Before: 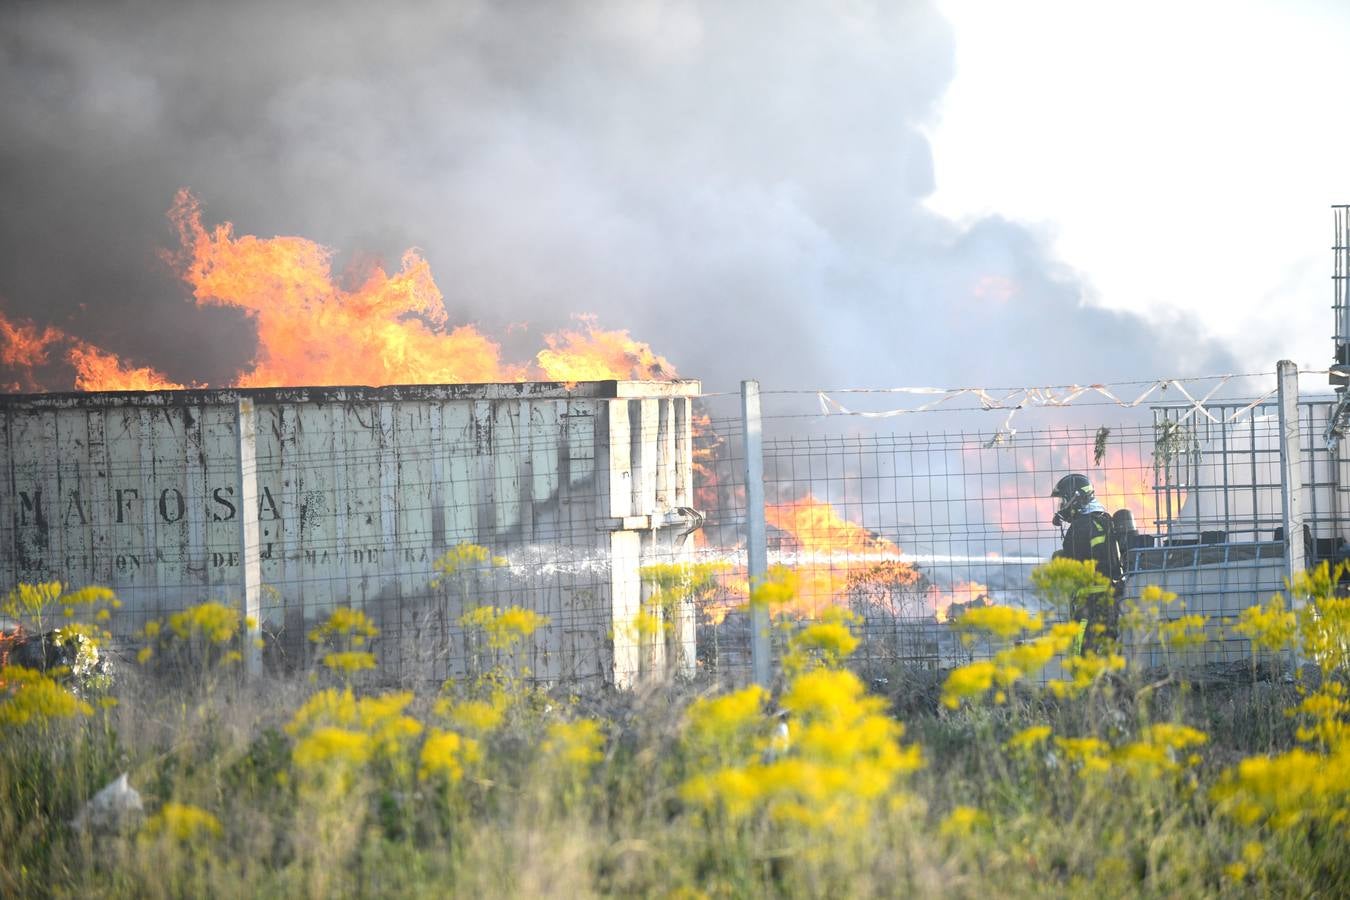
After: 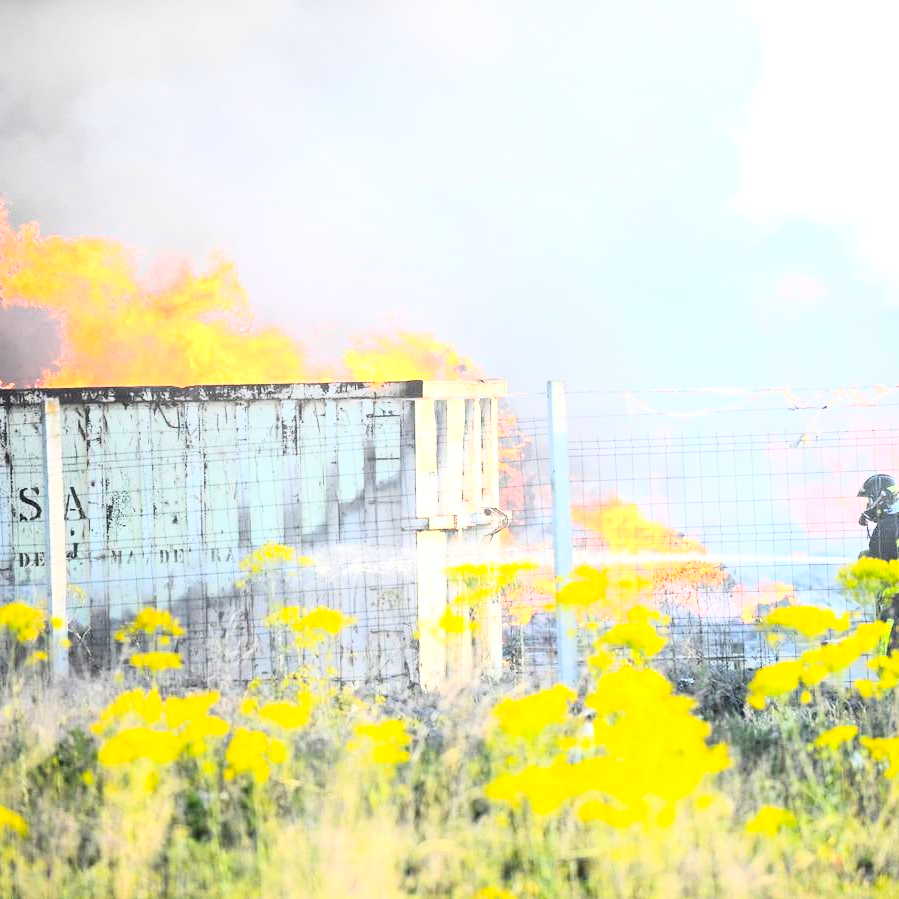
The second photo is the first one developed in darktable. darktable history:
rgb curve: curves: ch0 [(0, 0) (0.21, 0.15) (0.24, 0.21) (0.5, 0.75) (0.75, 0.96) (0.89, 0.99) (1, 1)]; ch1 [(0, 0.02) (0.21, 0.13) (0.25, 0.2) (0.5, 0.67) (0.75, 0.9) (0.89, 0.97) (1, 1)]; ch2 [(0, 0.02) (0.21, 0.13) (0.25, 0.2) (0.5, 0.67) (0.75, 0.9) (0.89, 0.97) (1, 1)], compensate middle gray true
color balance: output saturation 120%
crop and rotate: left 14.436%, right 18.898%
